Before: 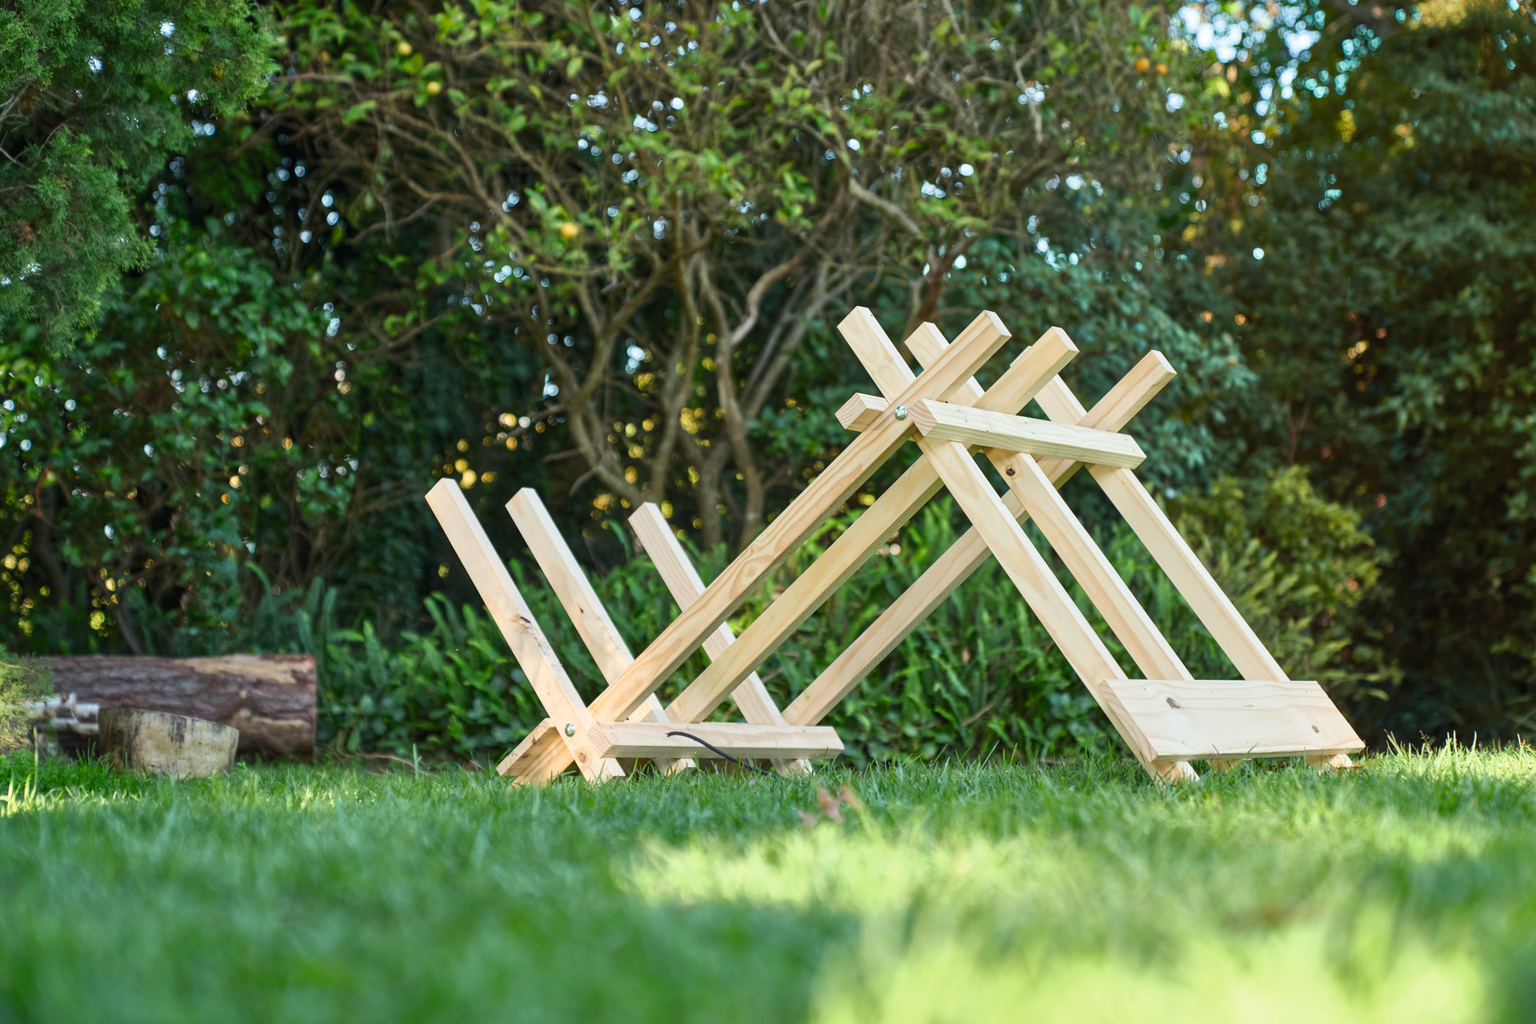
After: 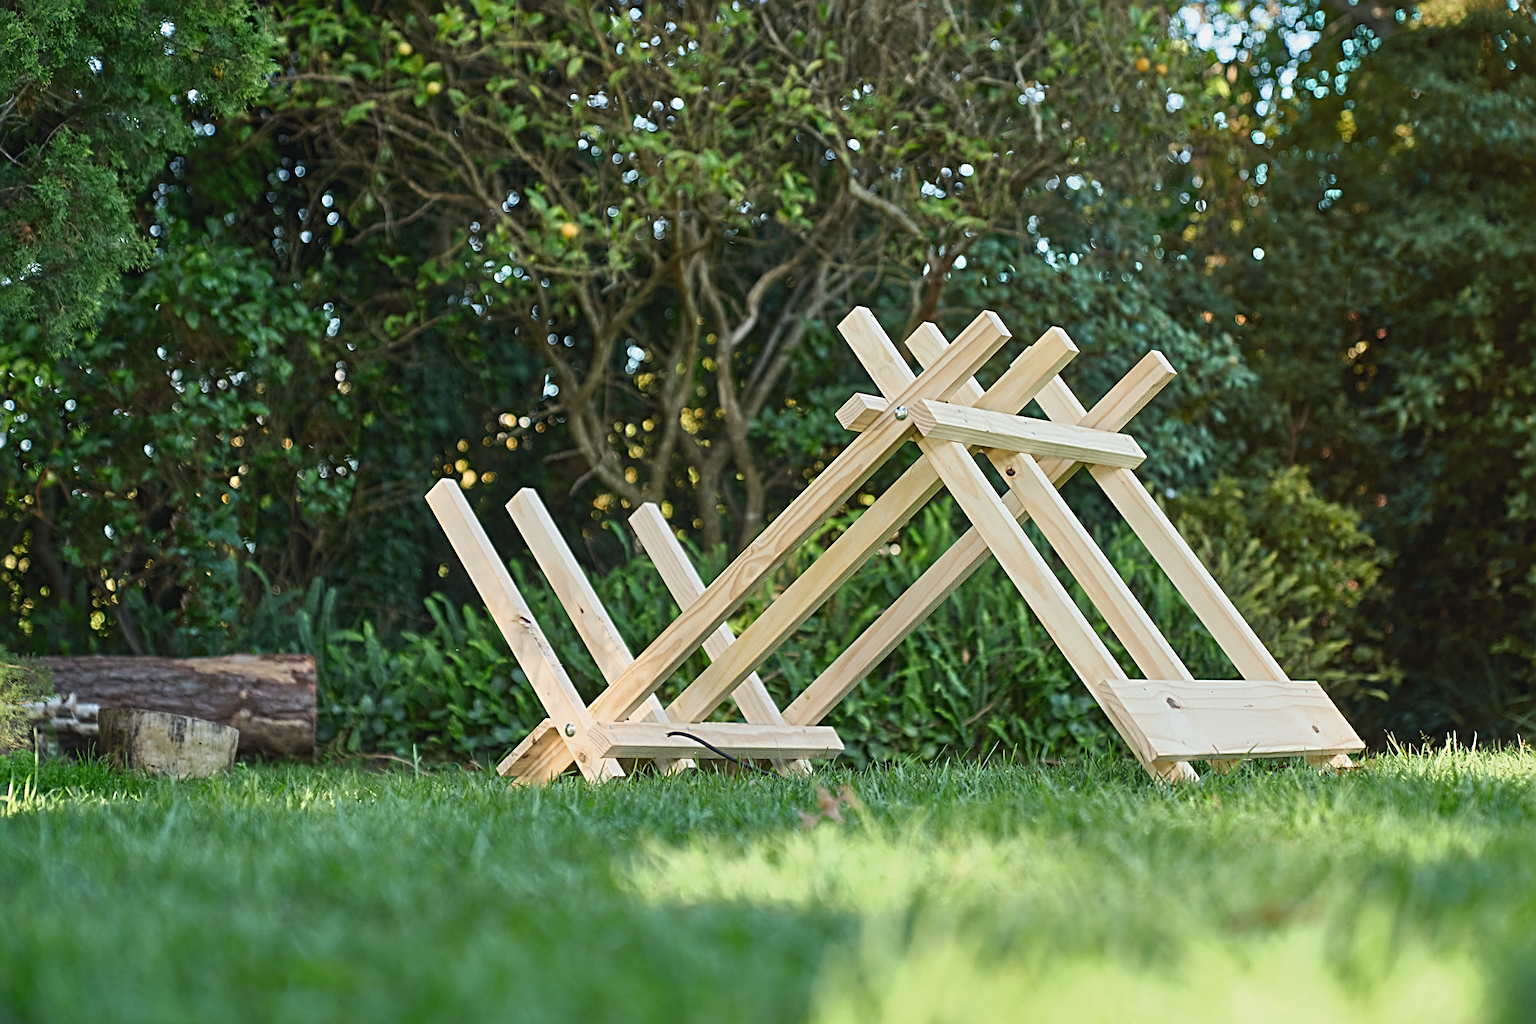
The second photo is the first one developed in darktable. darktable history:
contrast brightness saturation: contrast -0.085, brightness -0.04, saturation -0.106
exposure: compensate highlight preservation false
sharpen: radius 2.982, amount 0.773
